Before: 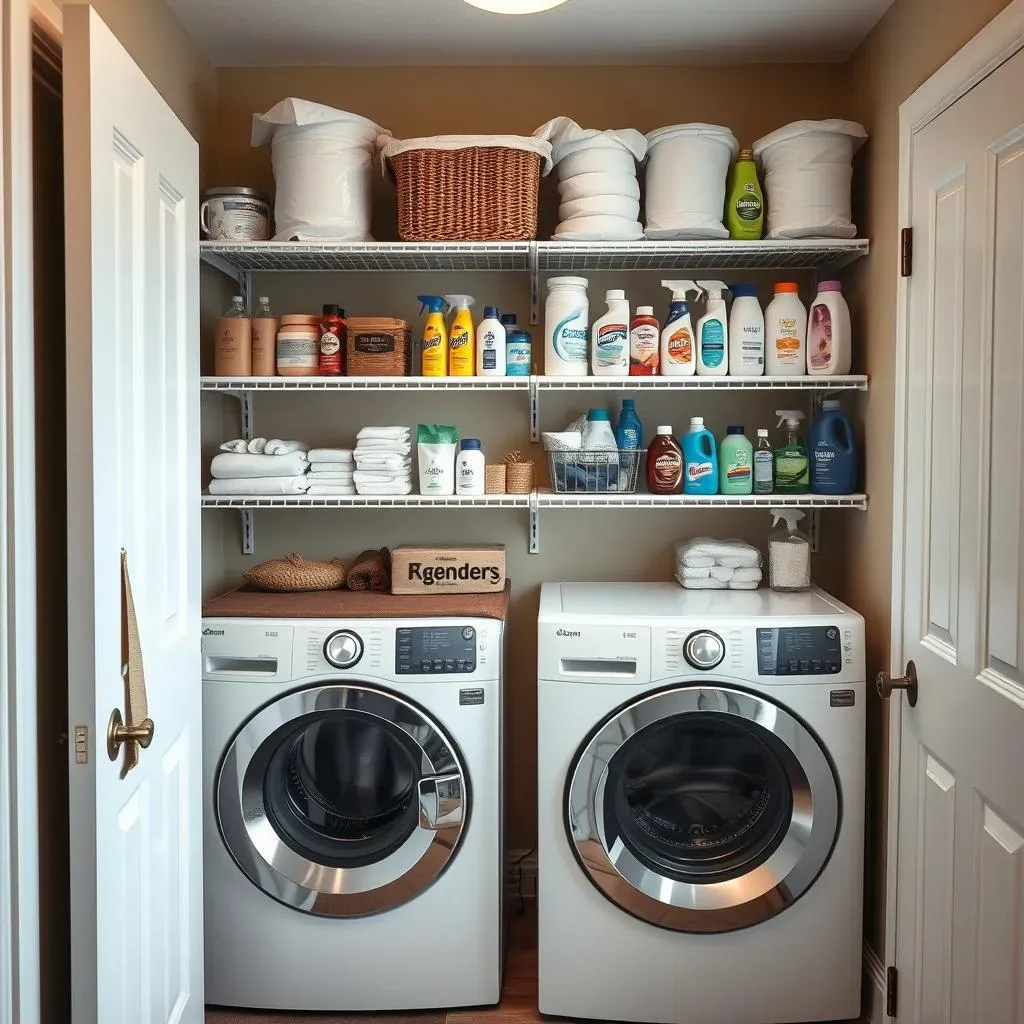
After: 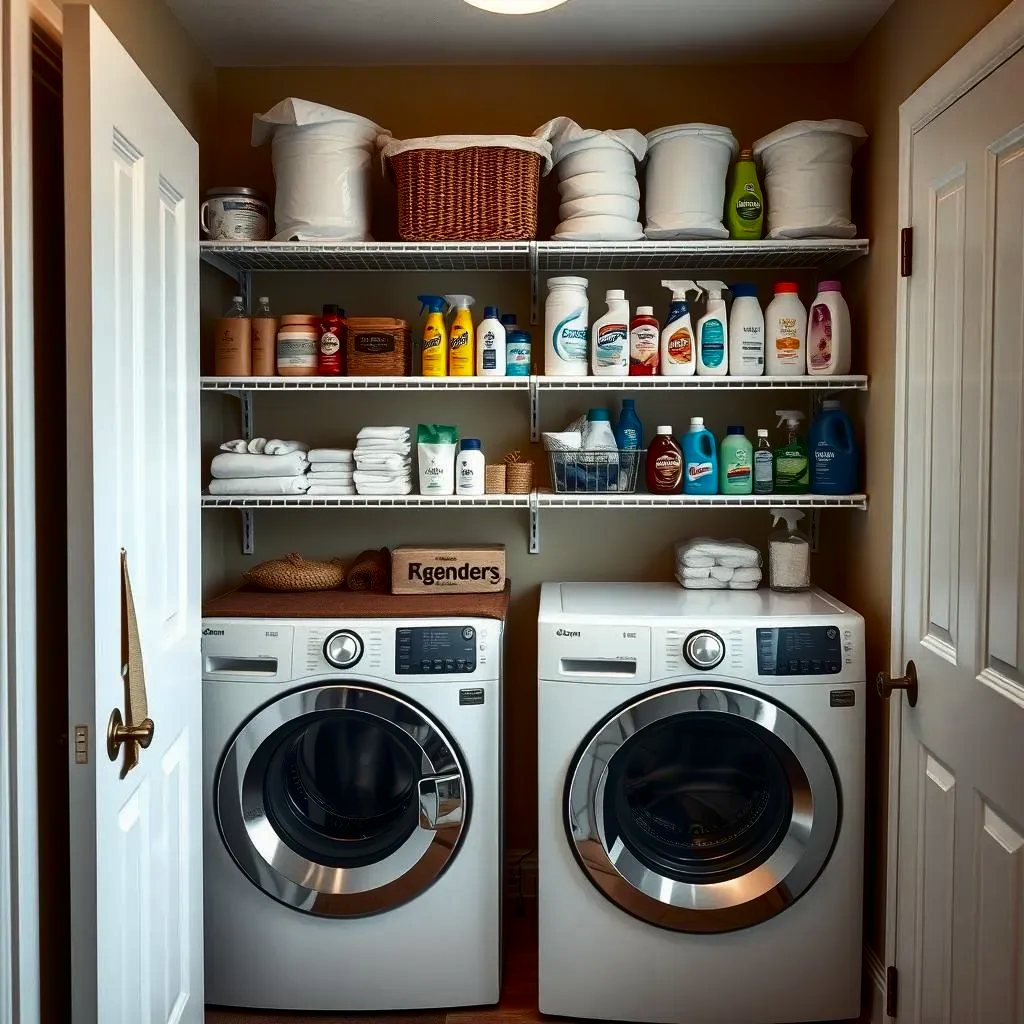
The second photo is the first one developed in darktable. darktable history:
contrast brightness saturation: contrast 0.1, brightness -0.268, saturation 0.143
